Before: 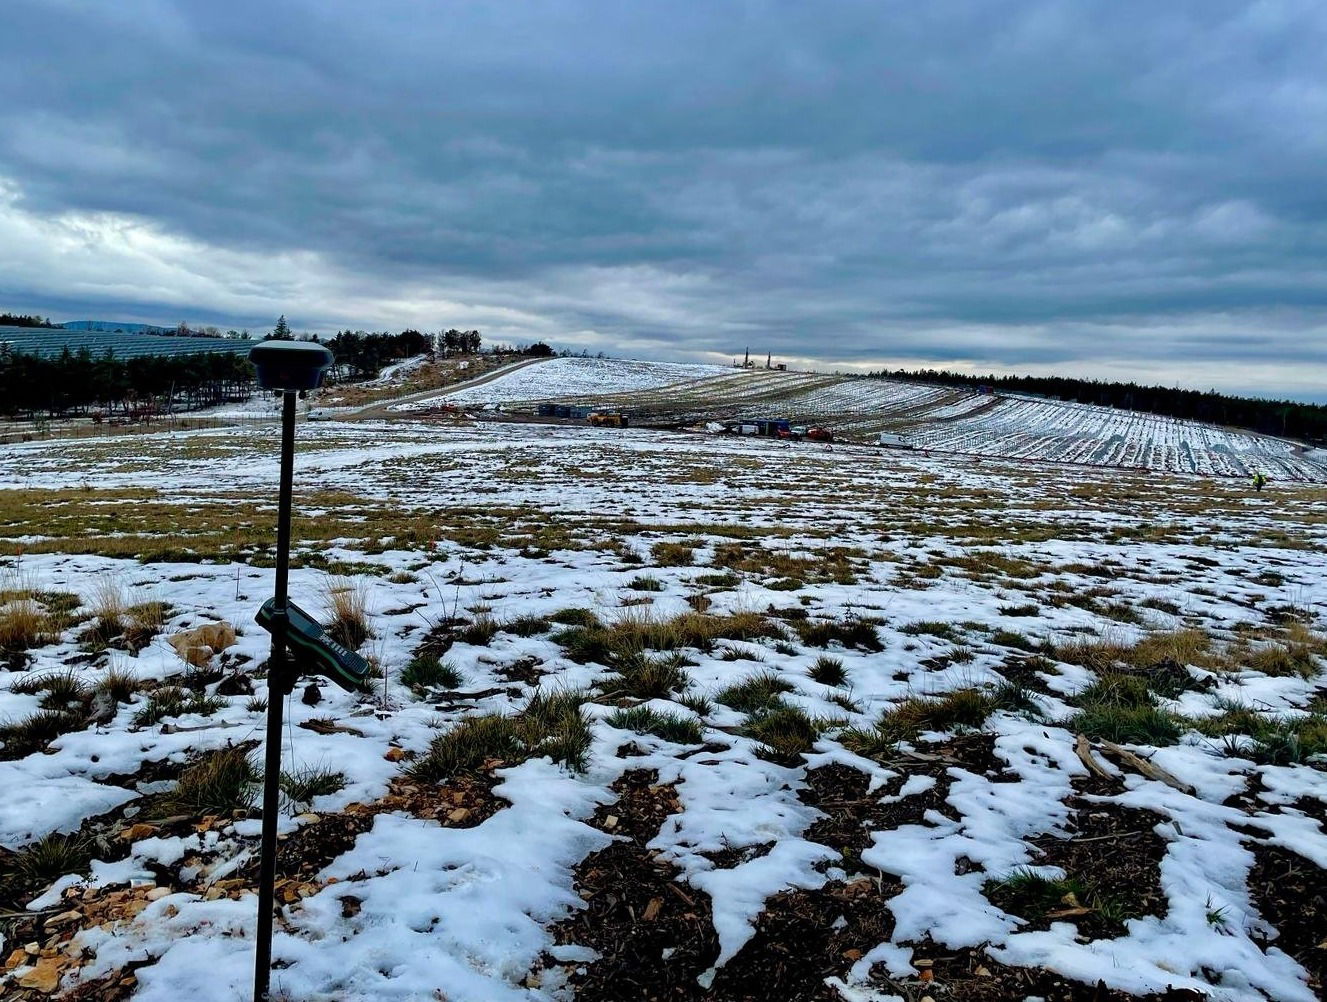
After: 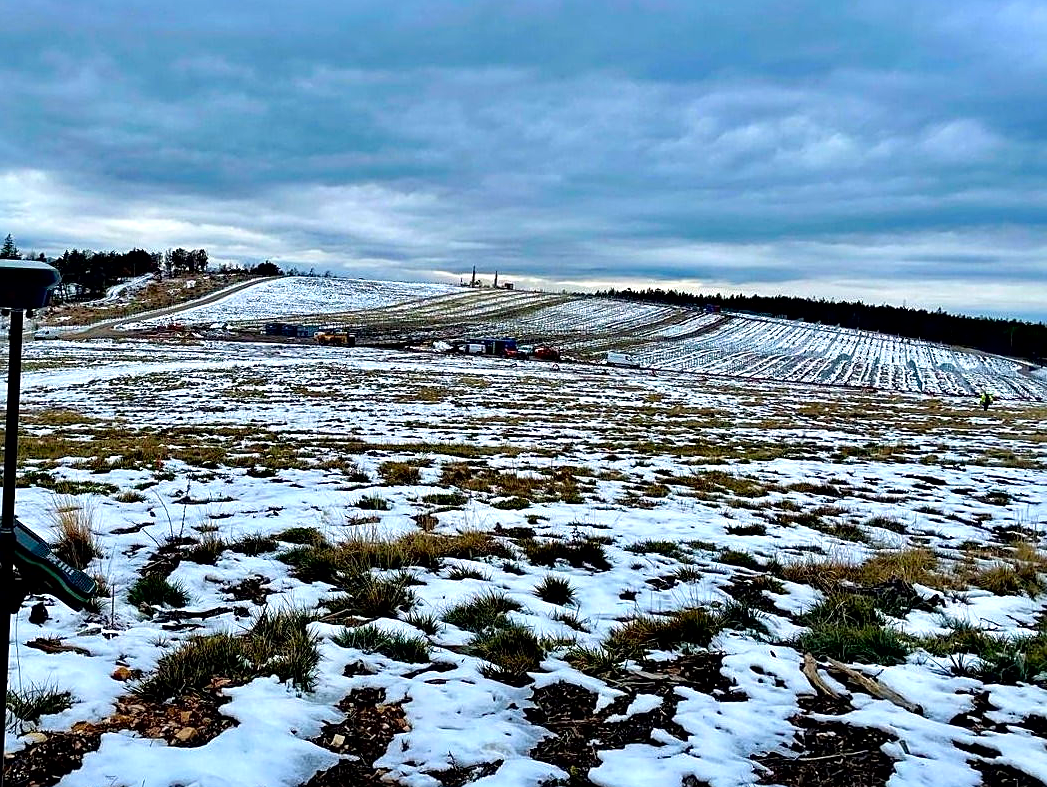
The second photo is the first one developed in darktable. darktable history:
contrast brightness saturation: contrast 0.037, saturation 0.163
sharpen: on, module defaults
tone equalizer: -8 EV -0.42 EV, -7 EV -0.381 EV, -6 EV -0.37 EV, -5 EV -0.222 EV, -3 EV 0.235 EV, -2 EV 0.326 EV, -1 EV 0.377 EV, +0 EV 0.412 EV
crop and rotate: left 20.609%, top 8.097%, right 0.423%, bottom 13.284%
exposure: black level correction 0.005, exposure 0.017 EV, compensate highlight preservation false
